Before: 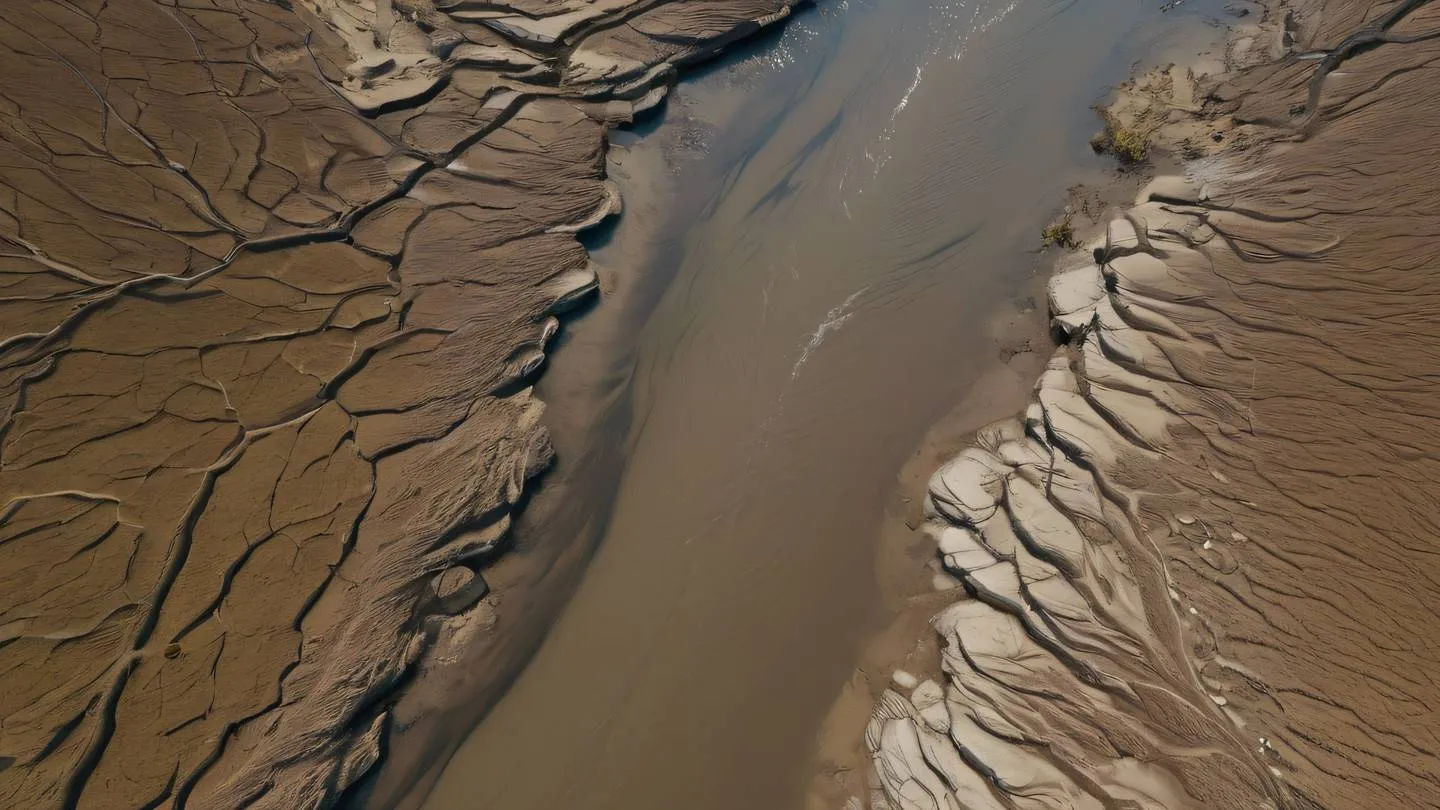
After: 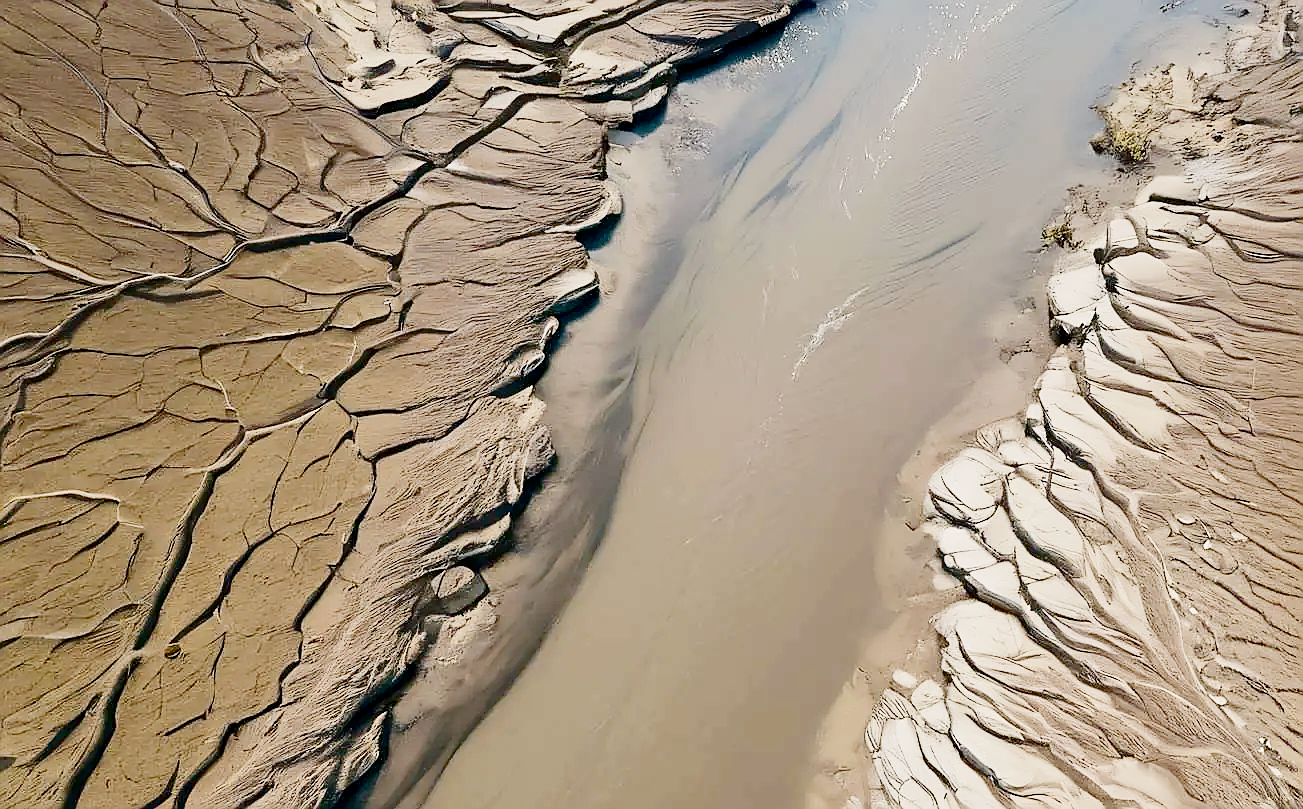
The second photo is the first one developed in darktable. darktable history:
exposure: black level correction 0.001, exposure 1.646 EV, compensate exposure bias true, compensate highlight preservation false
contrast brightness saturation: contrast 0.28
crop: right 9.509%, bottom 0.031%
sharpen: radius 1.4, amount 1.25, threshold 0.7
filmic rgb: middle gray luminance 18%, black relative exposure -7.5 EV, white relative exposure 8.5 EV, threshold 6 EV, target black luminance 0%, hardness 2.23, latitude 18.37%, contrast 0.878, highlights saturation mix 5%, shadows ↔ highlights balance 10.15%, add noise in highlights 0, preserve chrominance no, color science v3 (2019), use custom middle-gray values true, iterations of high-quality reconstruction 0, contrast in highlights soft, enable highlight reconstruction true
